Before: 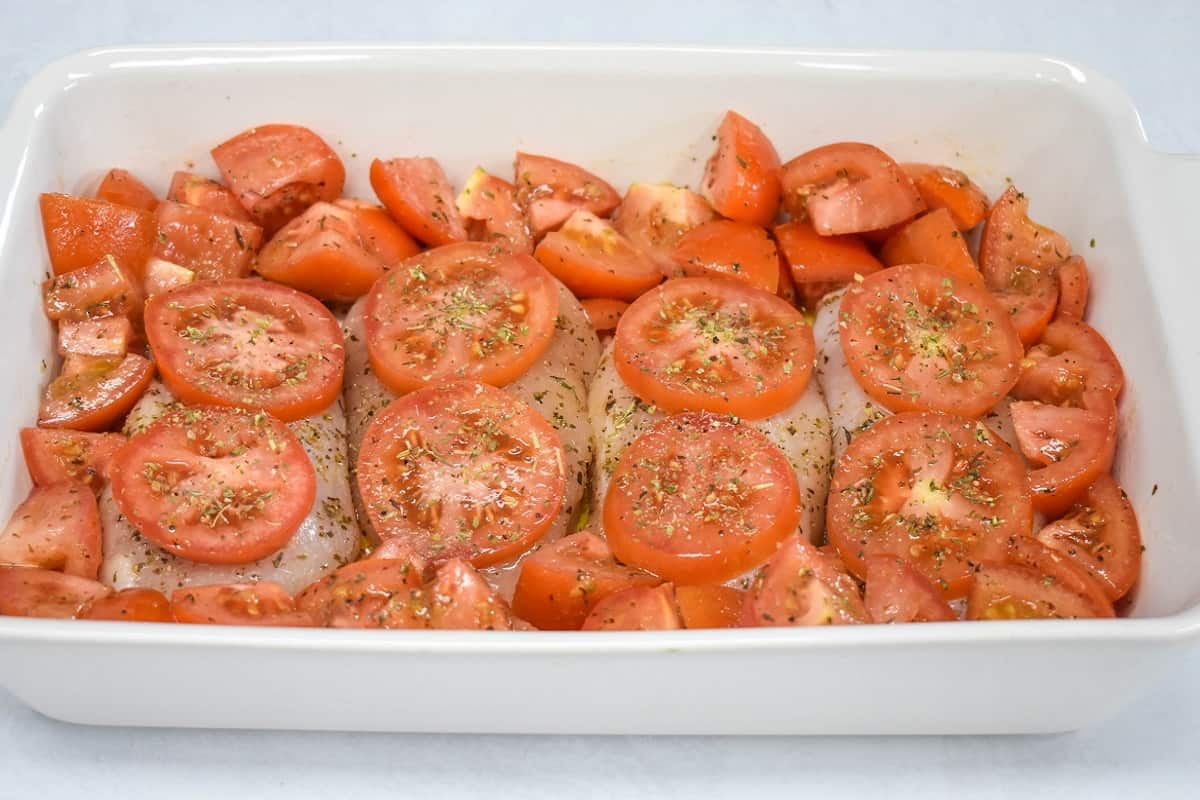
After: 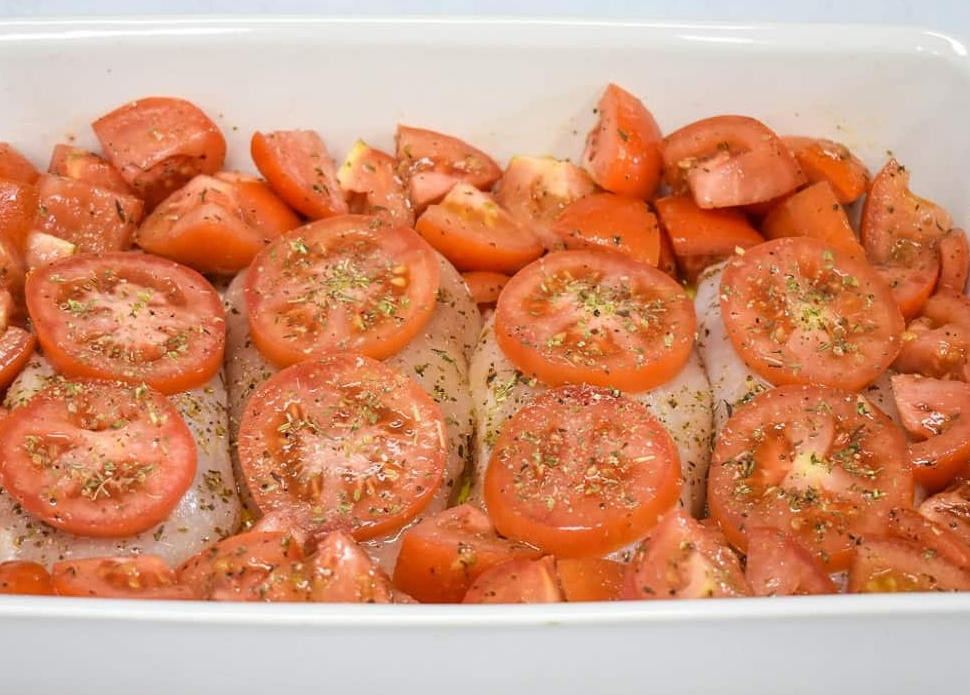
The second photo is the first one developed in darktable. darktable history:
crop: left 9.929%, top 3.475%, right 9.188%, bottom 9.529%
white balance: red 1, blue 1
